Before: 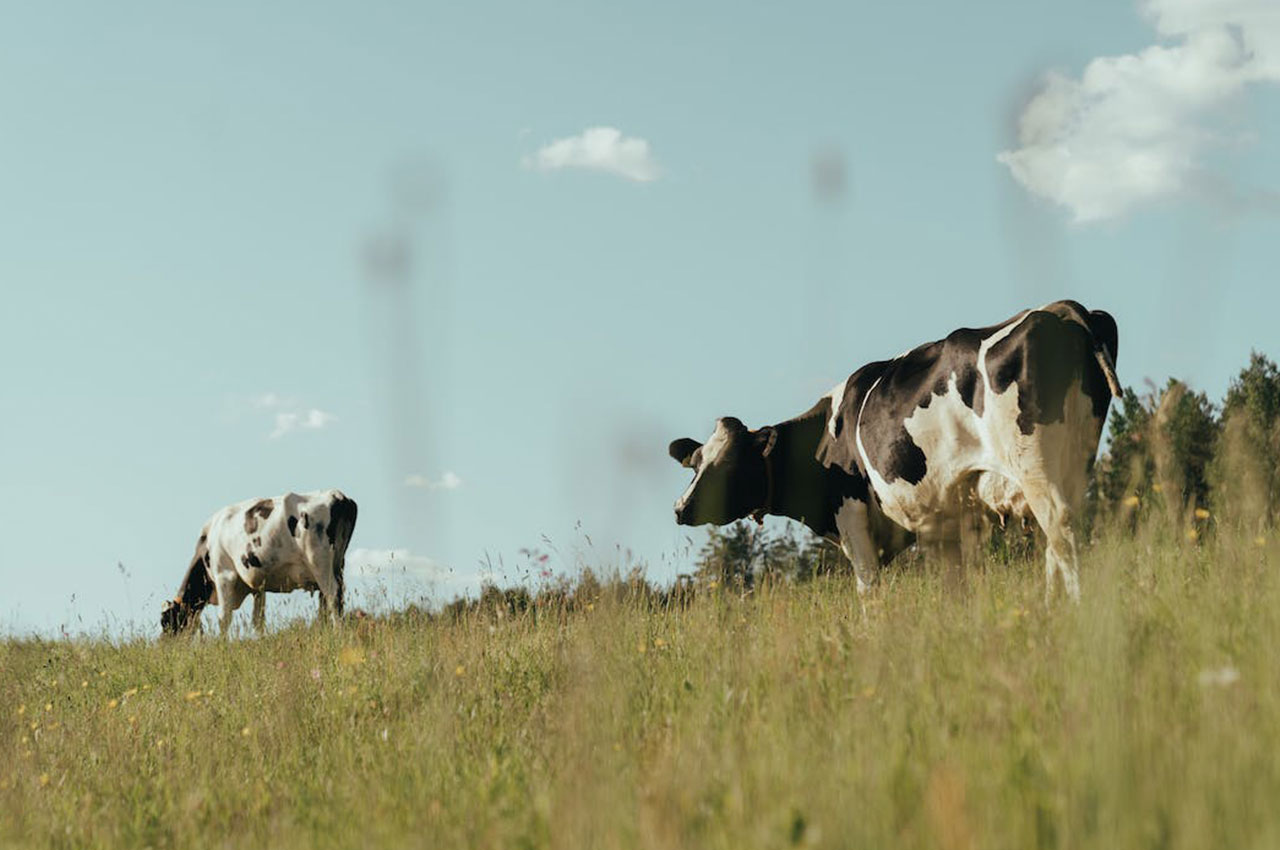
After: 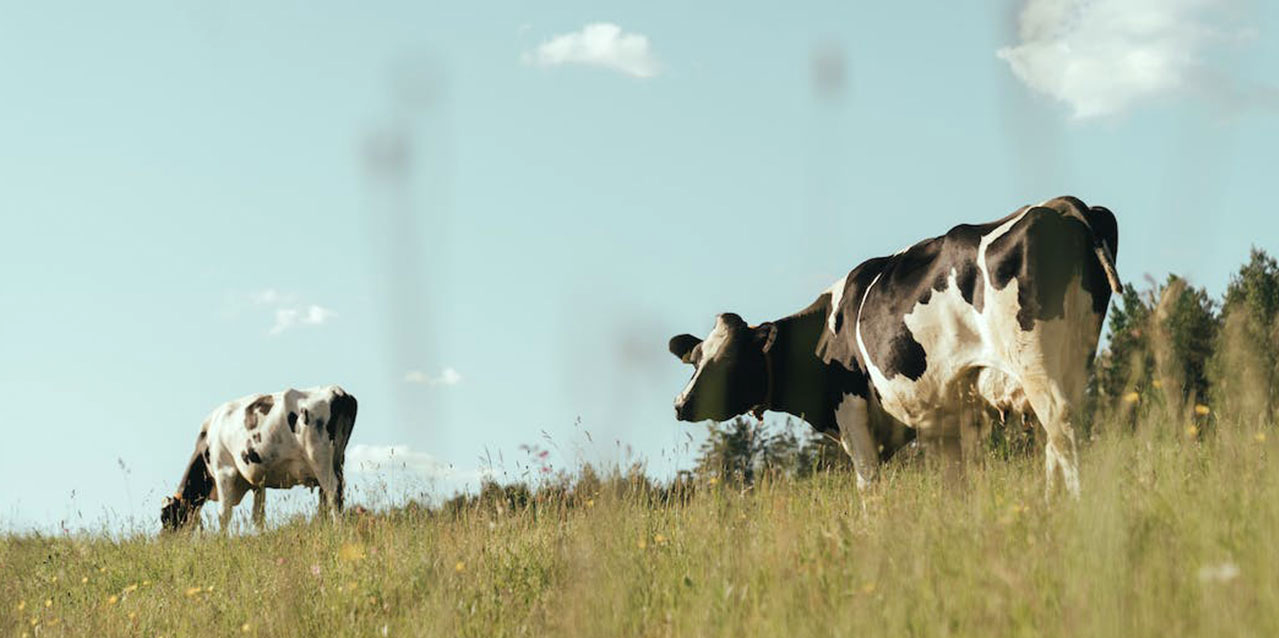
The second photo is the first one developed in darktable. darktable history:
crop and rotate: top 12.47%, bottom 12.465%
exposure: black level correction 0, exposure 0.302 EV, compensate highlight preservation false
